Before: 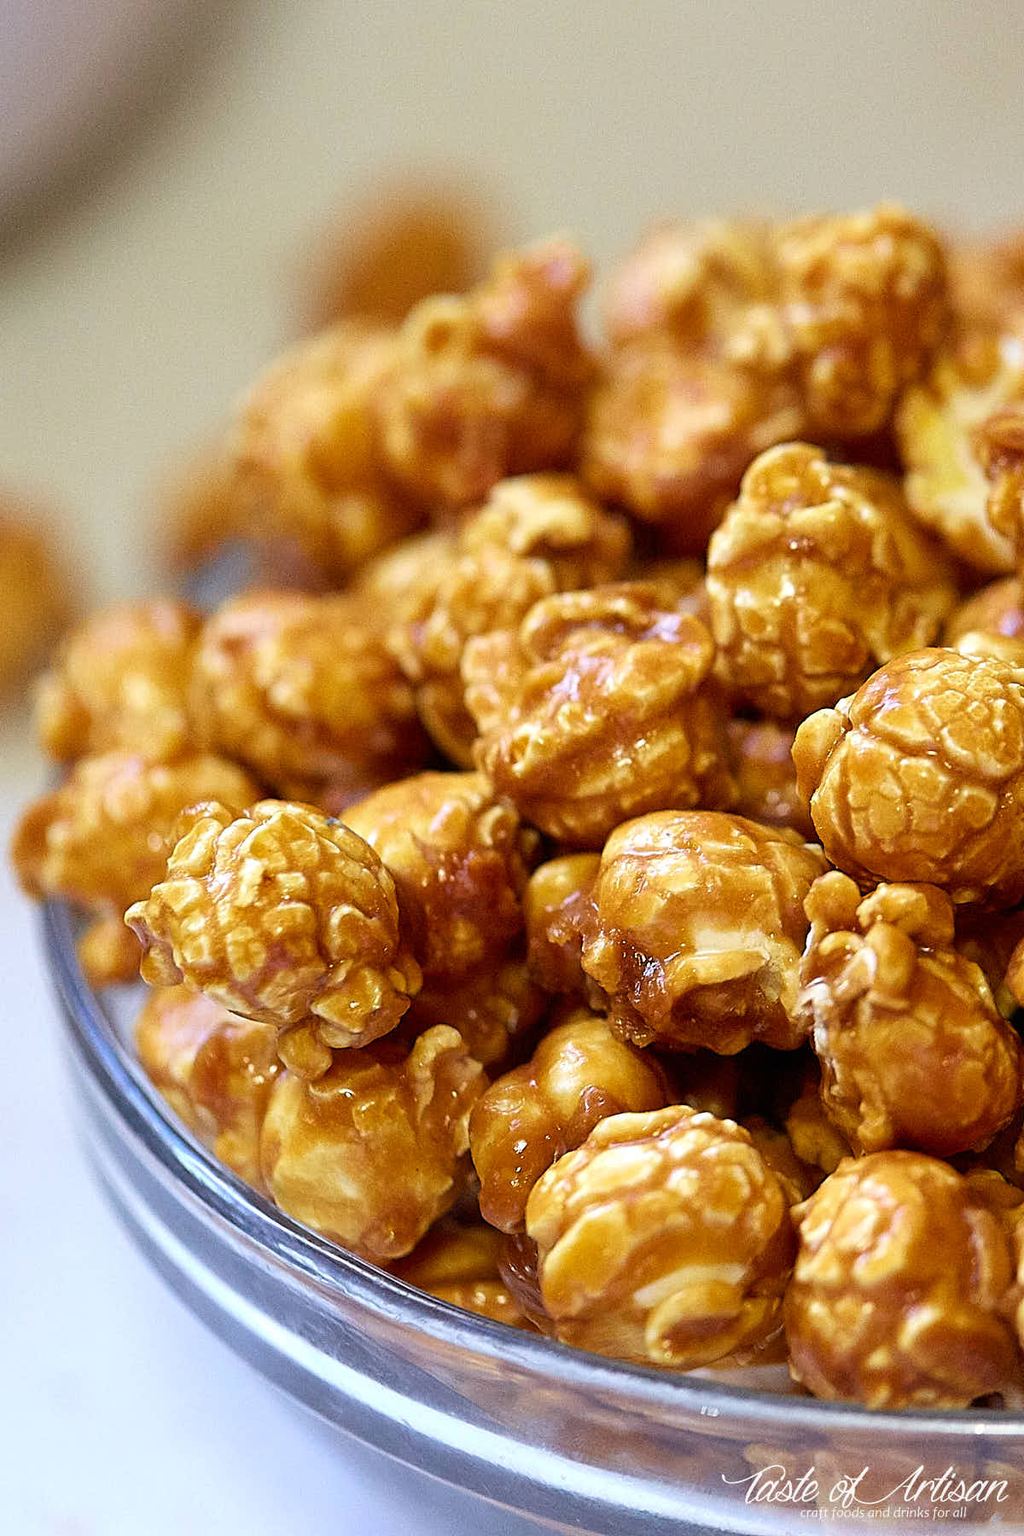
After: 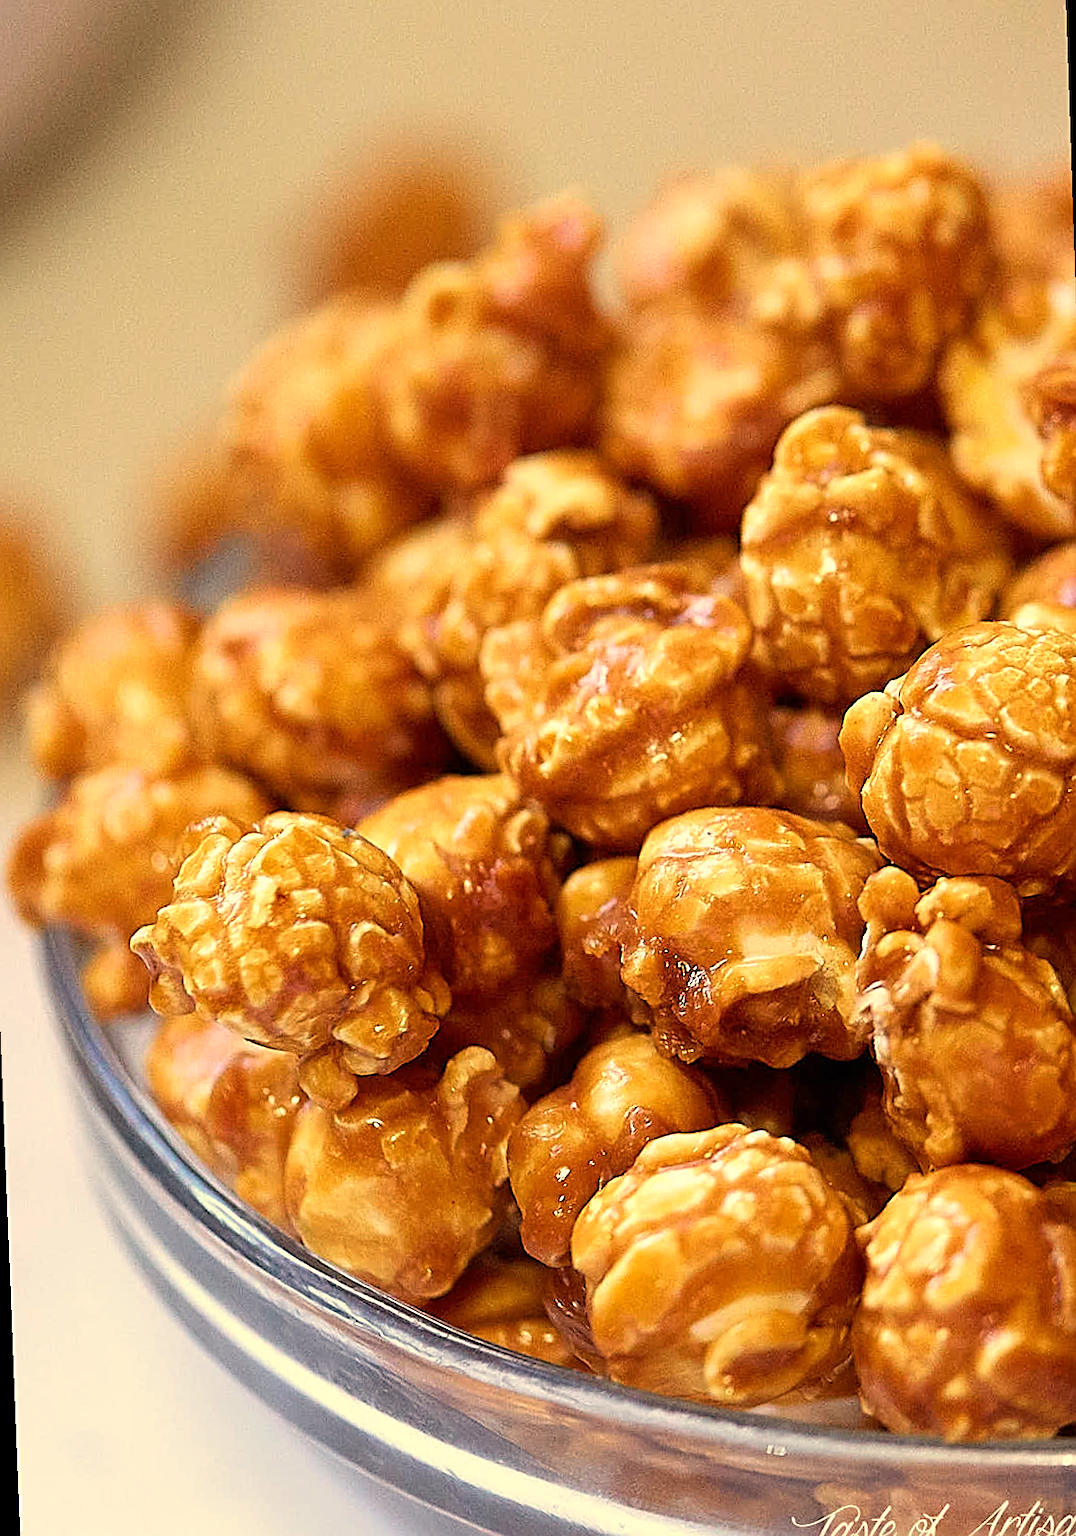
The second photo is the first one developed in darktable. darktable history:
sharpen: on, module defaults
white balance: red 1.138, green 0.996, blue 0.812
rotate and perspective: rotation -2.12°, lens shift (vertical) 0.009, lens shift (horizontal) -0.008, automatic cropping original format, crop left 0.036, crop right 0.964, crop top 0.05, crop bottom 0.959
